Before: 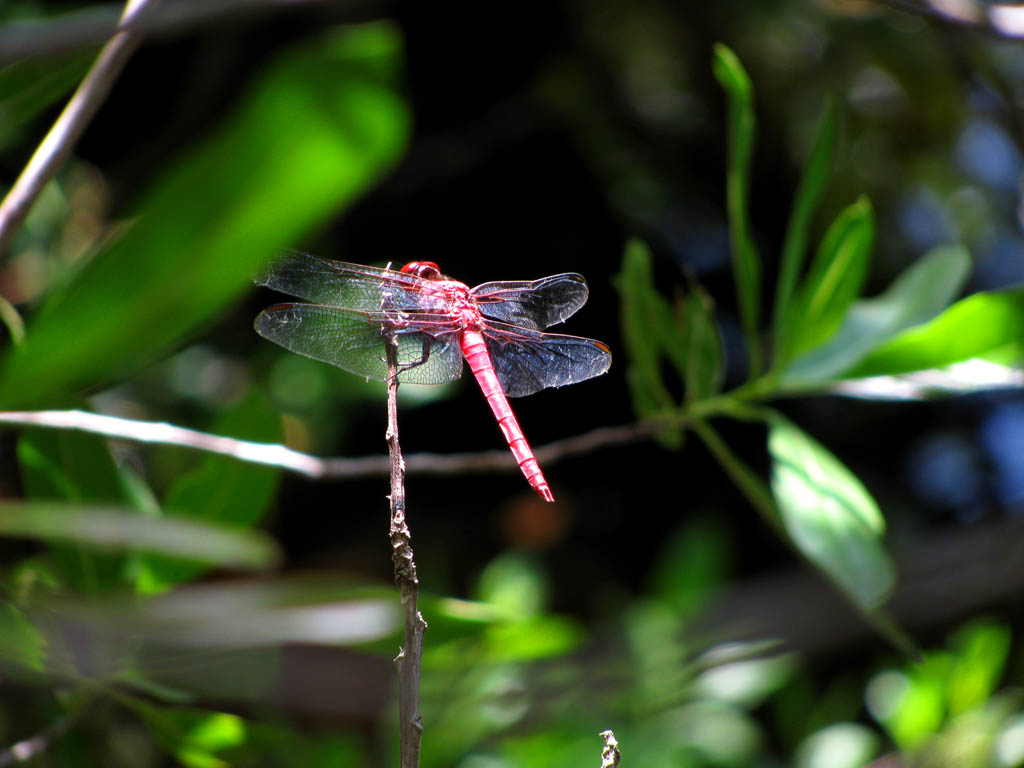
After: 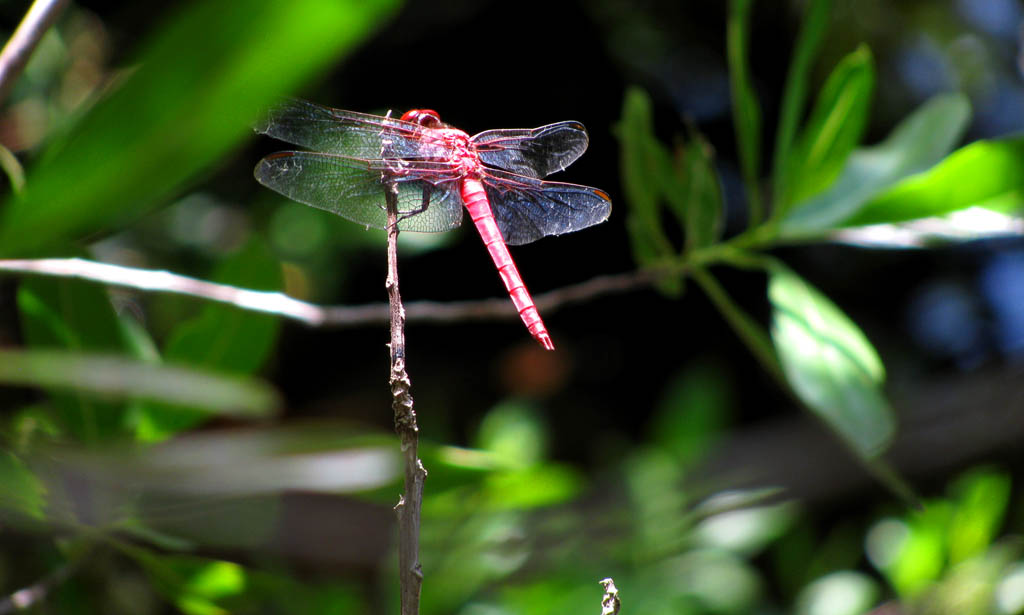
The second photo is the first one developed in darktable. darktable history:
crop and rotate: top 19.877%
